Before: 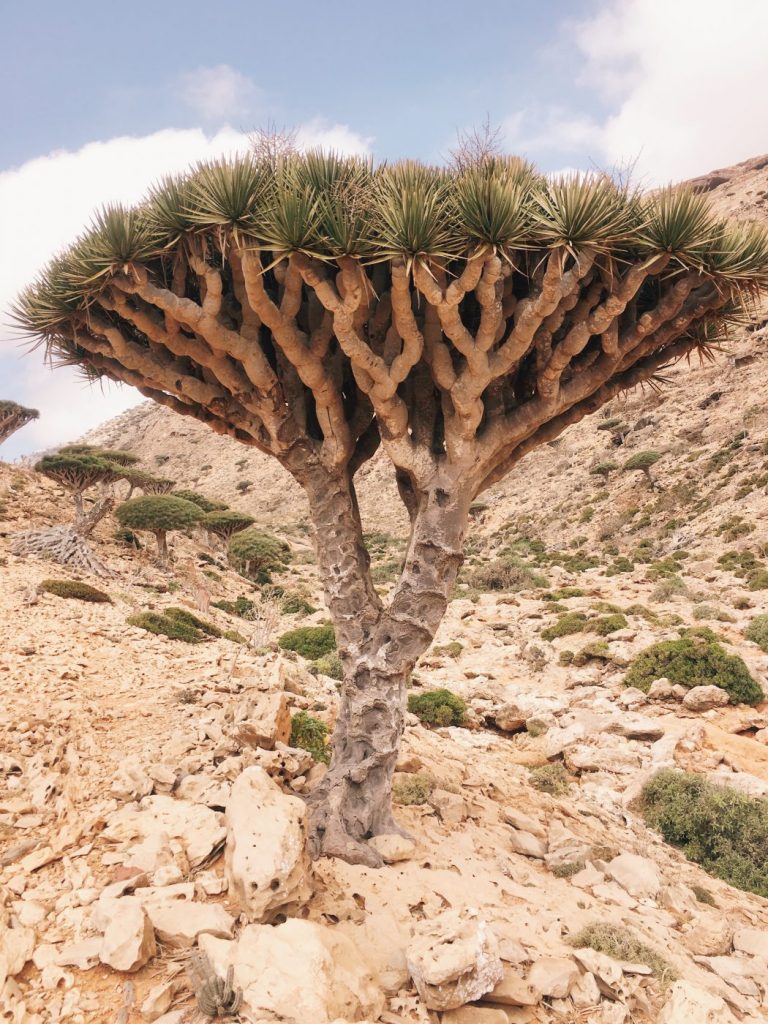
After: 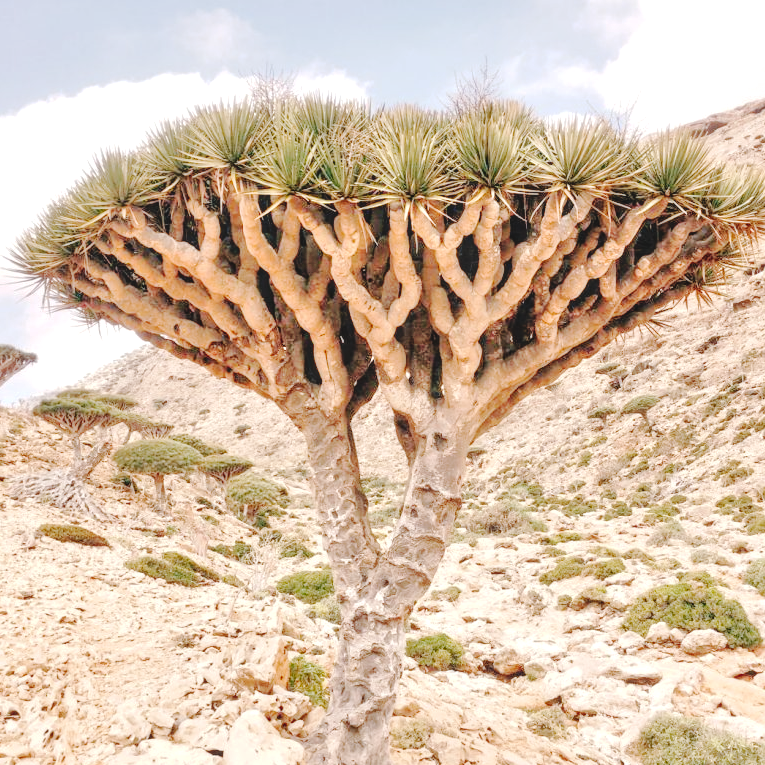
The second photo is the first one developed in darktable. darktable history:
shadows and highlights: radius 110.86, shadows 51.09, white point adjustment 9.16, highlights -4.17, highlights color adjustment 32.2%, soften with gaussian
tone equalizer: -7 EV 0.15 EV, -6 EV 0.6 EV, -5 EV 1.15 EV, -4 EV 1.33 EV, -3 EV 1.15 EV, -2 EV 0.6 EV, -1 EV 0.15 EV, mask exposure compensation -0.5 EV
crop: left 0.387%, top 5.469%, bottom 19.809%
local contrast: on, module defaults
tone curve: curves: ch0 [(0, 0) (0.003, 0.089) (0.011, 0.089) (0.025, 0.088) (0.044, 0.089) (0.069, 0.094) (0.1, 0.108) (0.136, 0.119) (0.177, 0.147) (0.224, 0.204) (0.277, 0.28) (0.335, 0.389) (0.399, 0.486) (0.468, 0.588) (0.543, 0.647) (0.623, 0.705) (0.709, 0.759) (0.801, 0.815) (0.898, 0.873) (1, 1)], preserve colors none
